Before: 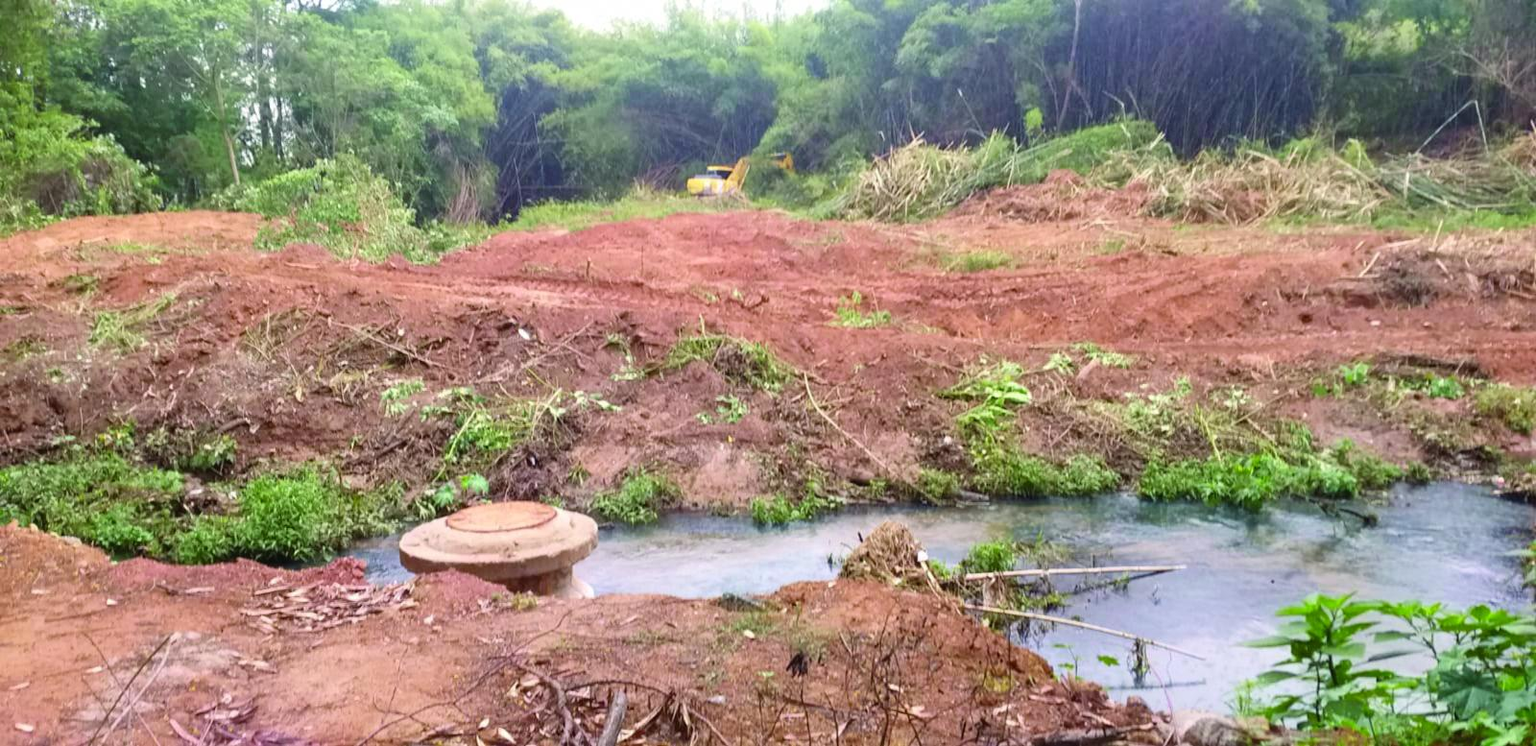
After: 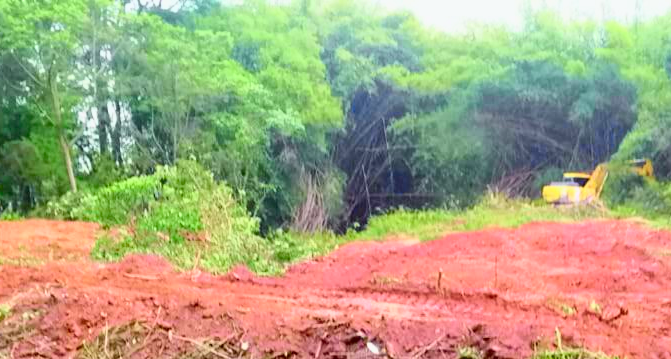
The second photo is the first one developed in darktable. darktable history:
crop and rotate: left 10.817%, top 0.062%, right 47.194%, bottom 53.626%
color balance: output saturation 120%
tone curve: curves: ch0 [(0, 0) (0.035, 0.011) (0.133, 0.076) (0.285, 0.265) (0.491, 0.541) (0.617, 0.693) (0.704, 0.77) (0.794, 0.865) (0.895, 0.938) (1, 0.976)]; ch1 [(0, 0) (0.318, 0.278) (0.444, 0.427) (0.502, 0.497) (0.543, 0.547) (0.601, 0.641) (0.746, 0.764) (1, 1)]; ch2 [(0, 0) (0.316, 0.292) (0.381, 0.37) (0.423, 0.448) (0.476, 0.482) (0.502, 0.5) (0.543, 0.547) (0.587, 0.613) (0.642, 0.672) (0.704, 0.727) (0.865, 0.827) (1, 0.951)], color space Lab, independent channels, preserve colors none
